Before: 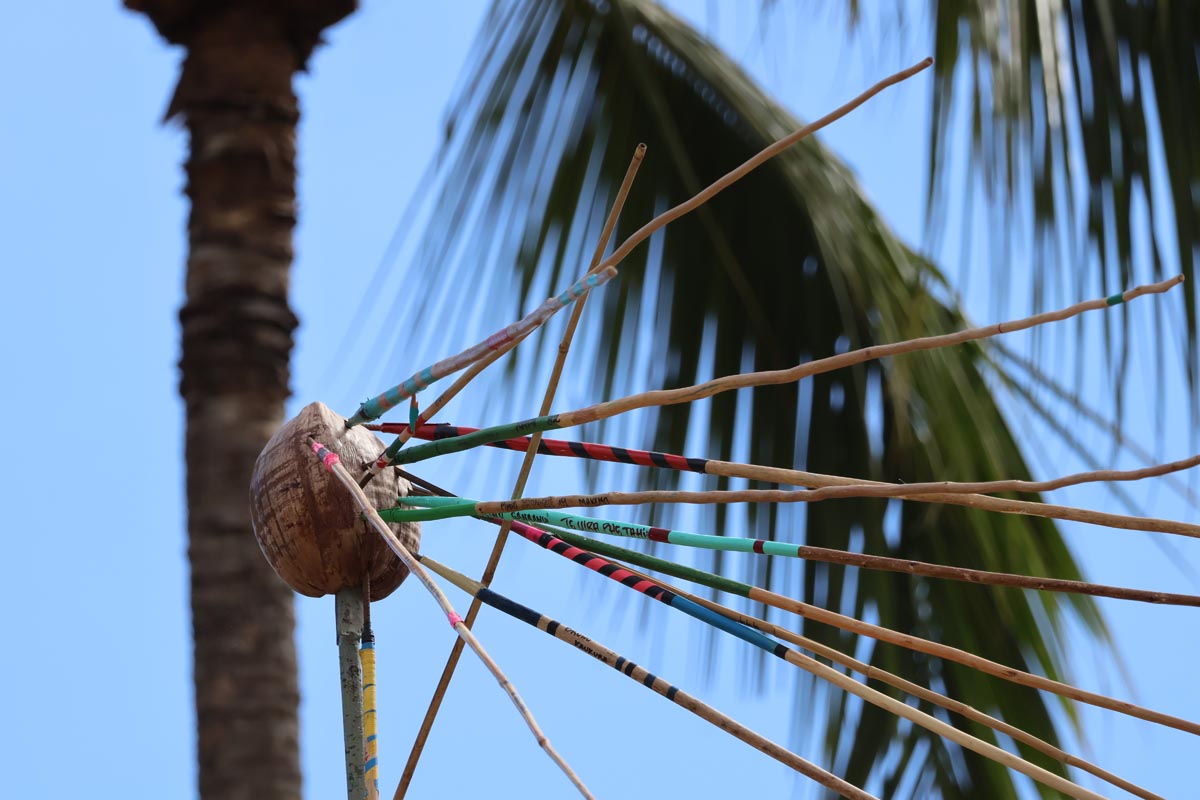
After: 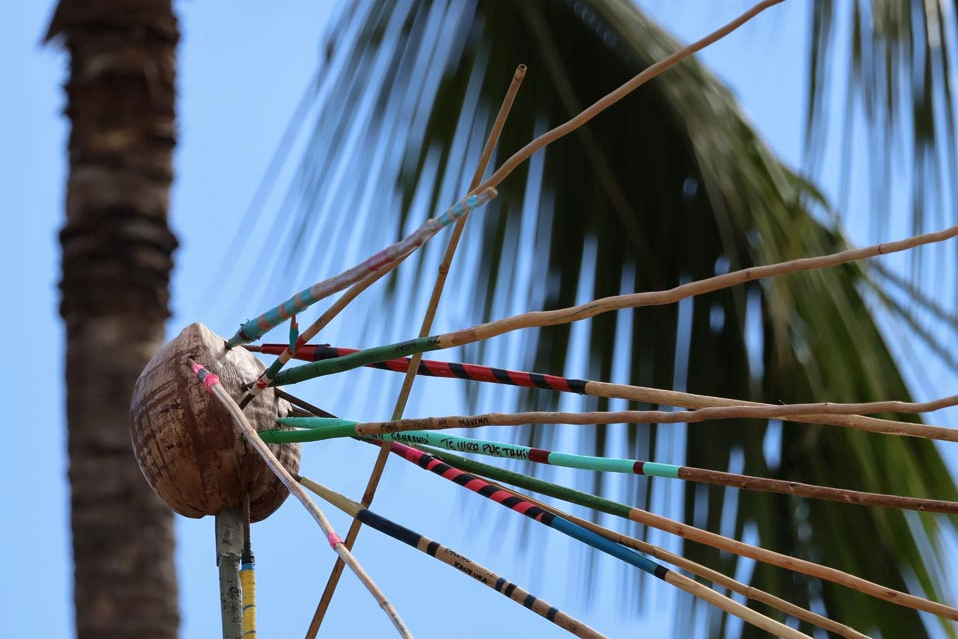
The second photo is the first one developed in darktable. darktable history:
crop and rotate: left 10.071%, top 10.071%, right 10.02%, bottom 10.02%
base curve: curves: ch0 [(0, 0) (0.303, 0.277) (1, 1)]
local contrast: mode bilateral grid, contrast 20, coarseness 50, detail 120%, midtone range 0.2
